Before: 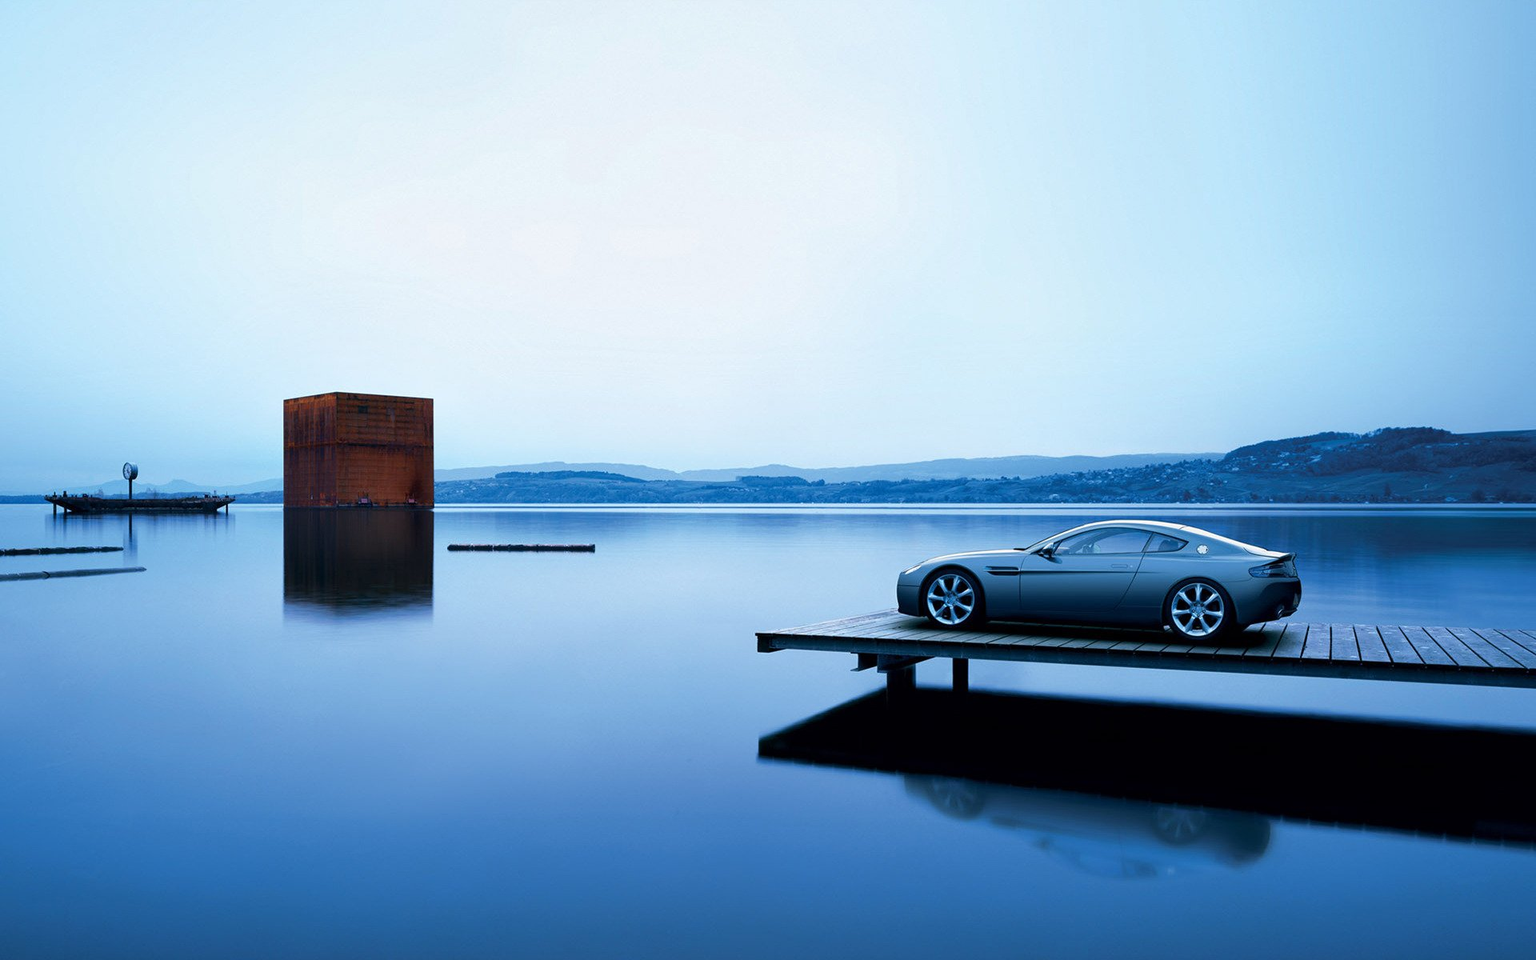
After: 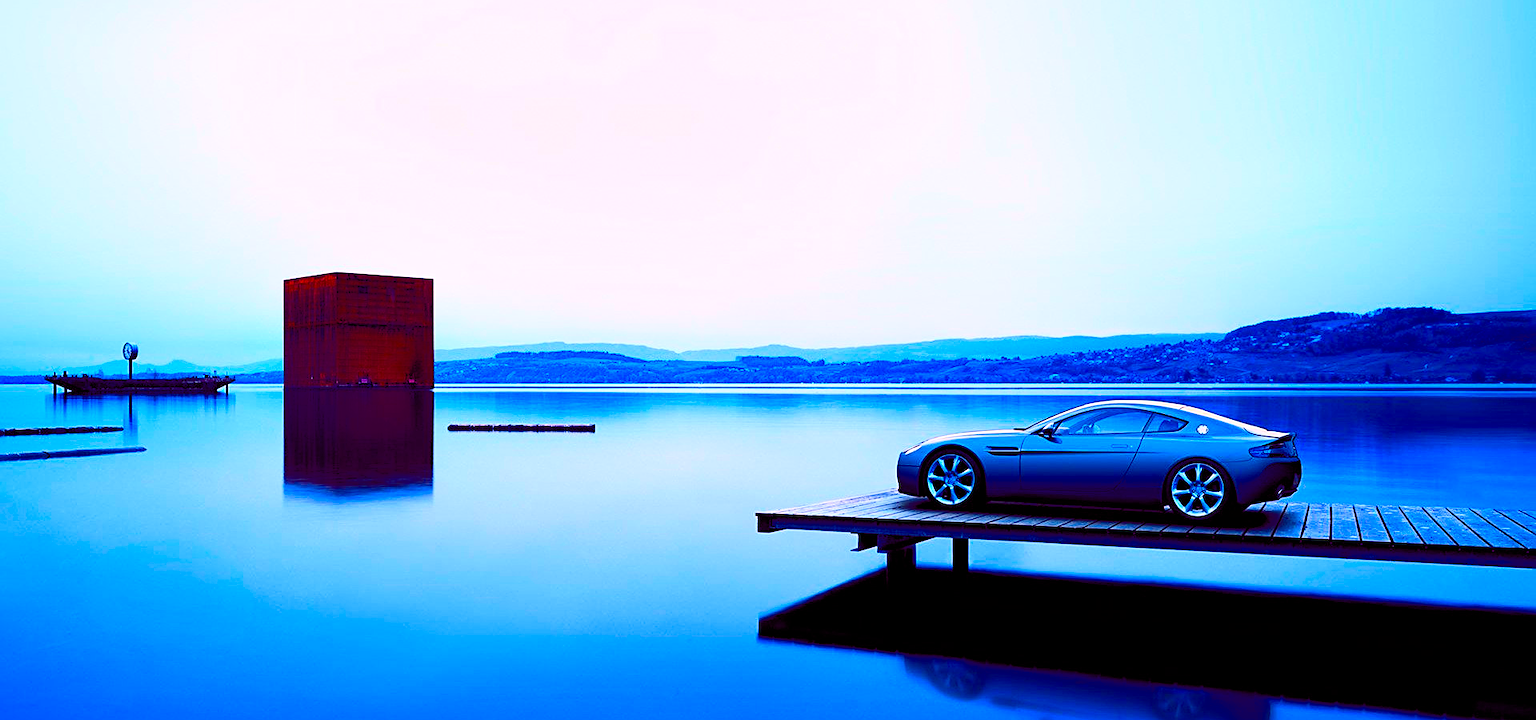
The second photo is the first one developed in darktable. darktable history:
color correction: saturation 1.8
color balance rgb: shadows lift › chroma 6.43%, shadows lift › hue 305.74°, highlights gain › chroma 2.43%, highlights gain › hue 35.74°, global offset › chroma 0.28%, global offset › hue 320.29°, linear chroma grading › global chroma 5.5%, perceptual saturation grading › global saturation 30%, contrast 5.15%
sharpen: on, module defaults
crop and rotate: top 12.5%, bottom 12.5%
contrast brightness saturation: contrast 0.28
